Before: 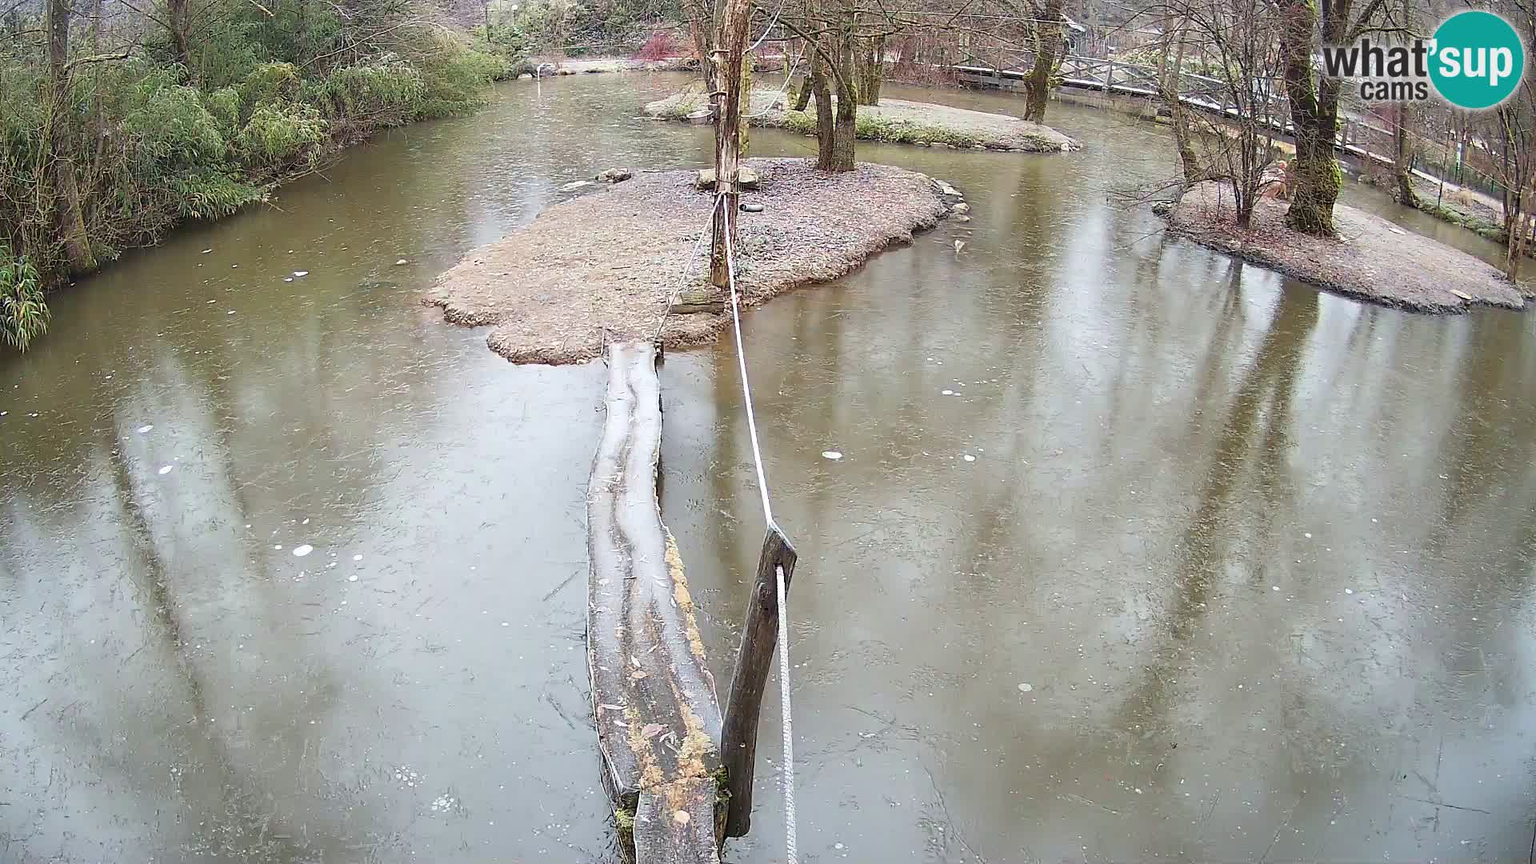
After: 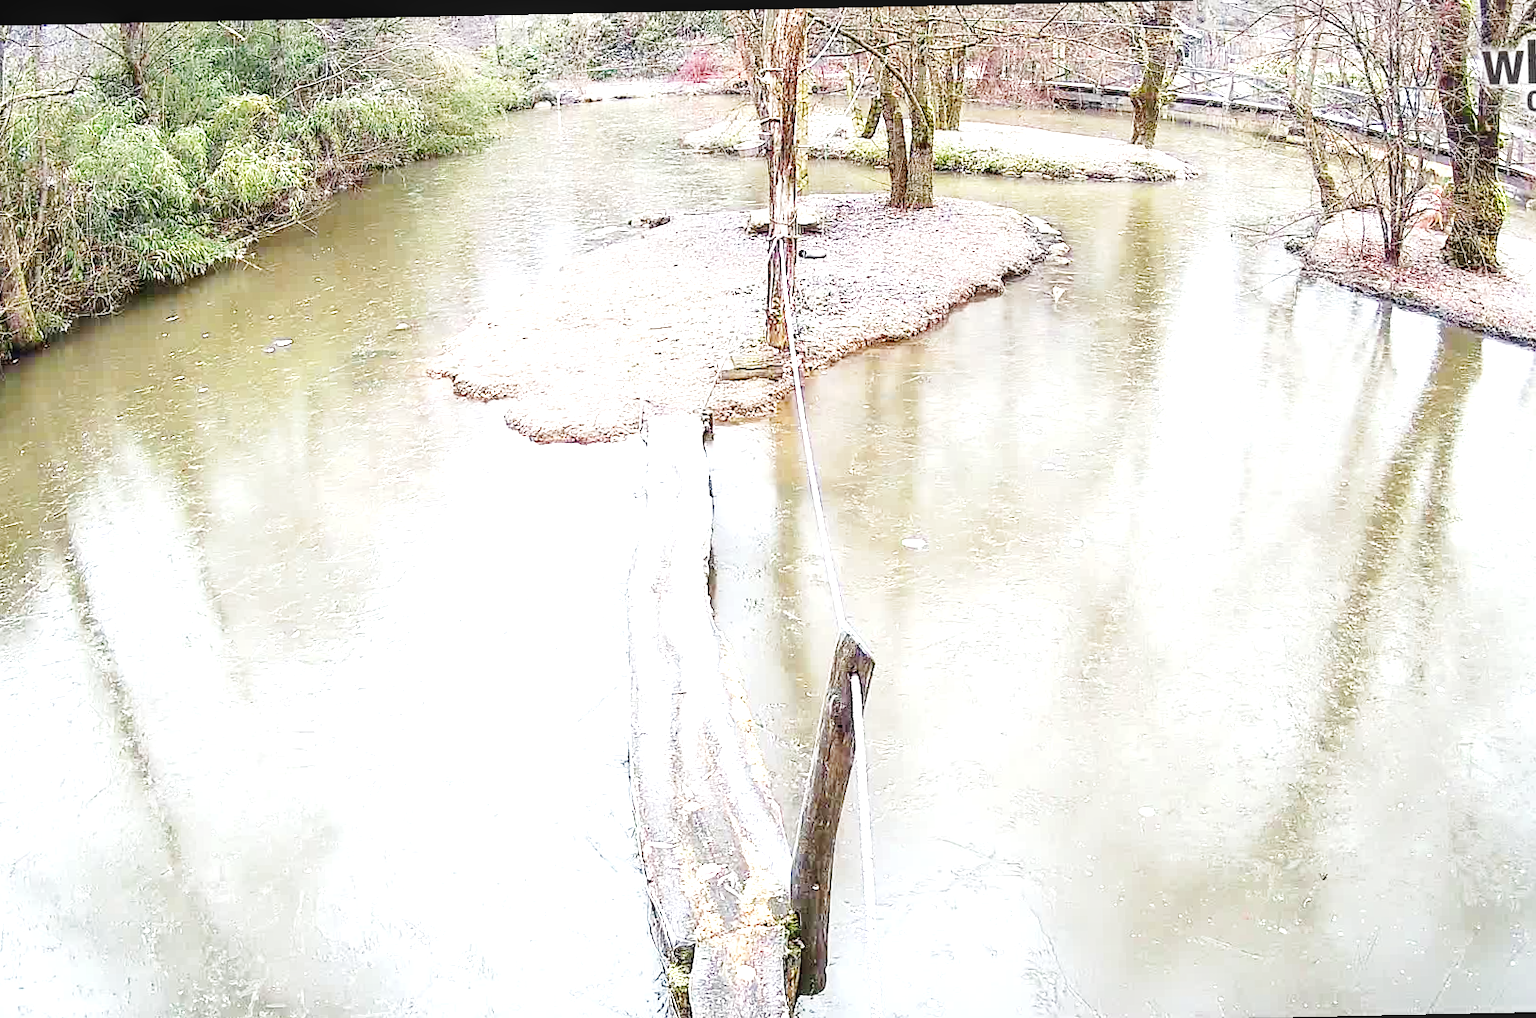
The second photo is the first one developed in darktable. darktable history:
base curve: curves: ch0 [(0, 0) (0.036, 0.025) (0.121, 0.166) (0.206, 0.329) (0.605, 0.79) (1, 1)], preserve colors none
local contrast: detail 130%
exposure: black level correction 0, exposure 1.388 EV, compensate highlight preservation false
crop and rotate: angle 1.22°, left 4.263%, top 0.995%, right 11.806%, bottom 2.467%
